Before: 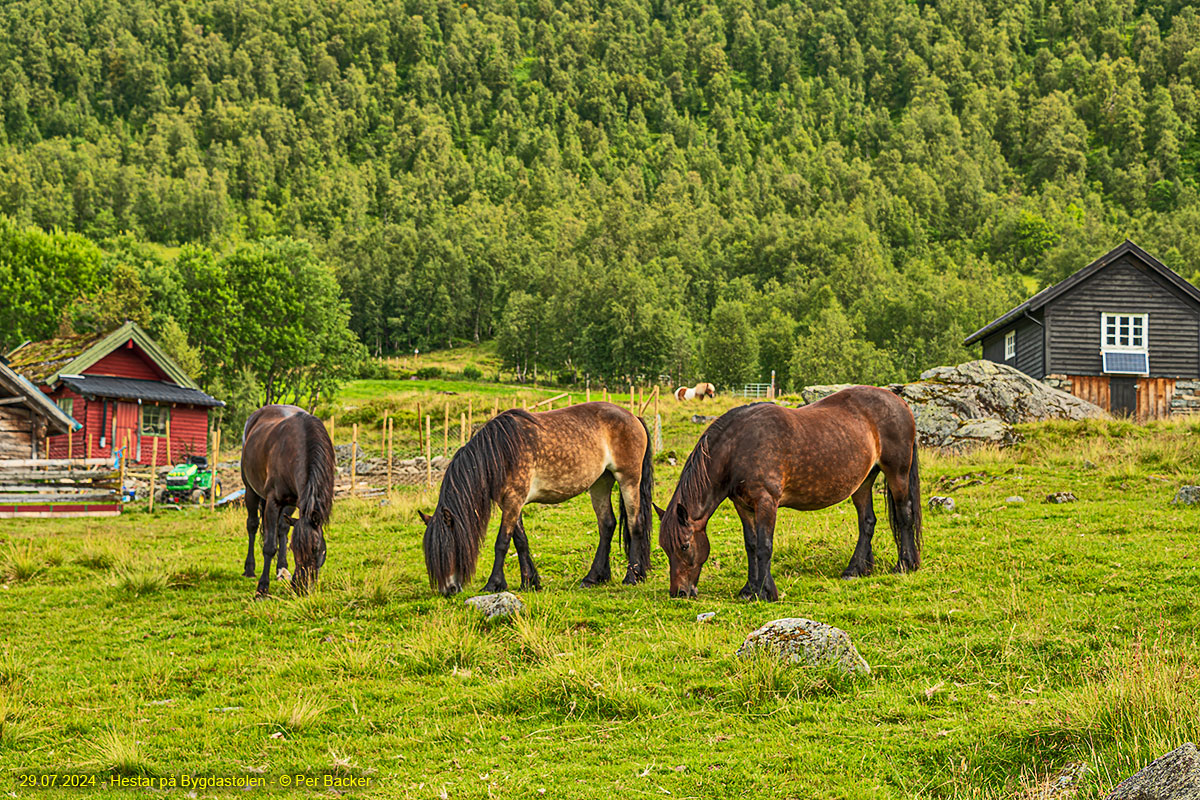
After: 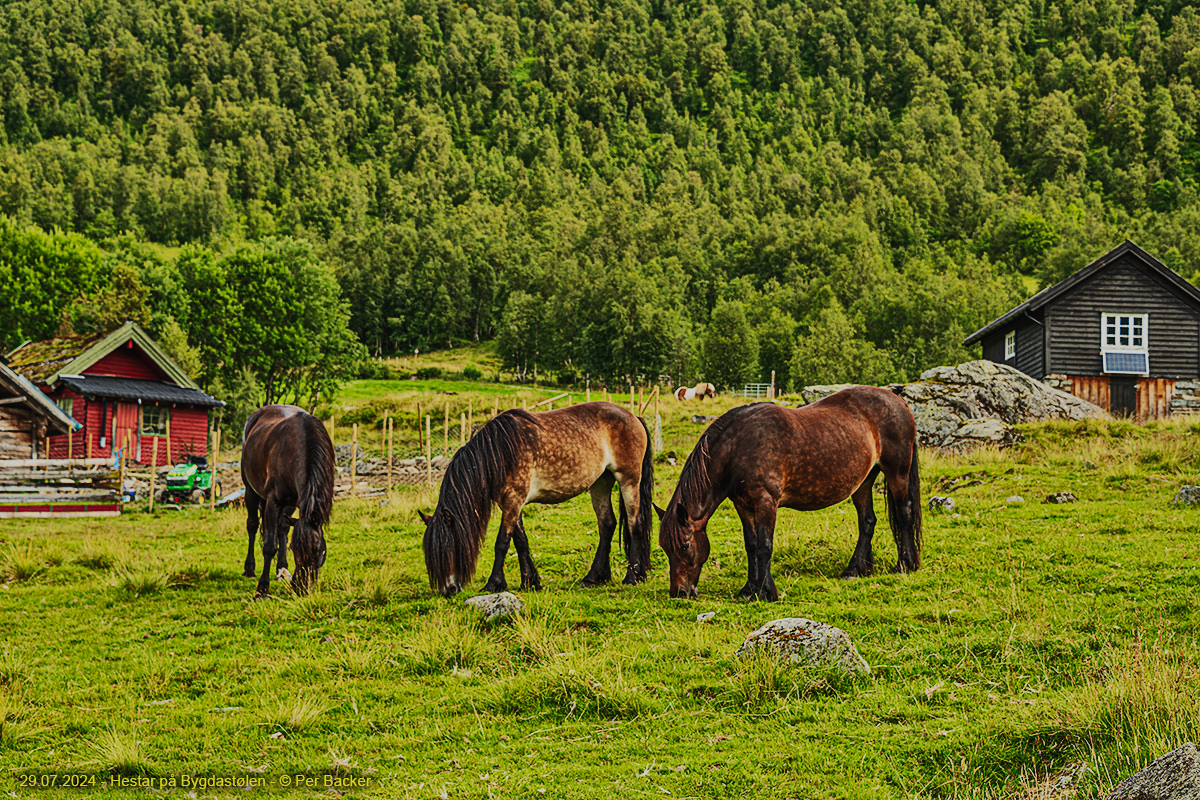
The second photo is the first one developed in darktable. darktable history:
sigmoid: contrast 1.7, skew -0.2, preserve hue 0%, red attenuation 0.1, red rotation 0.035, green attenuation 0.1, green rotation -0.017, blue attenuation 0.15, blue rotation -0.052, base primaries Rec2020
exposure: black level correction -0.015, exposure -0.5 EV, compensate highlight preservation false
